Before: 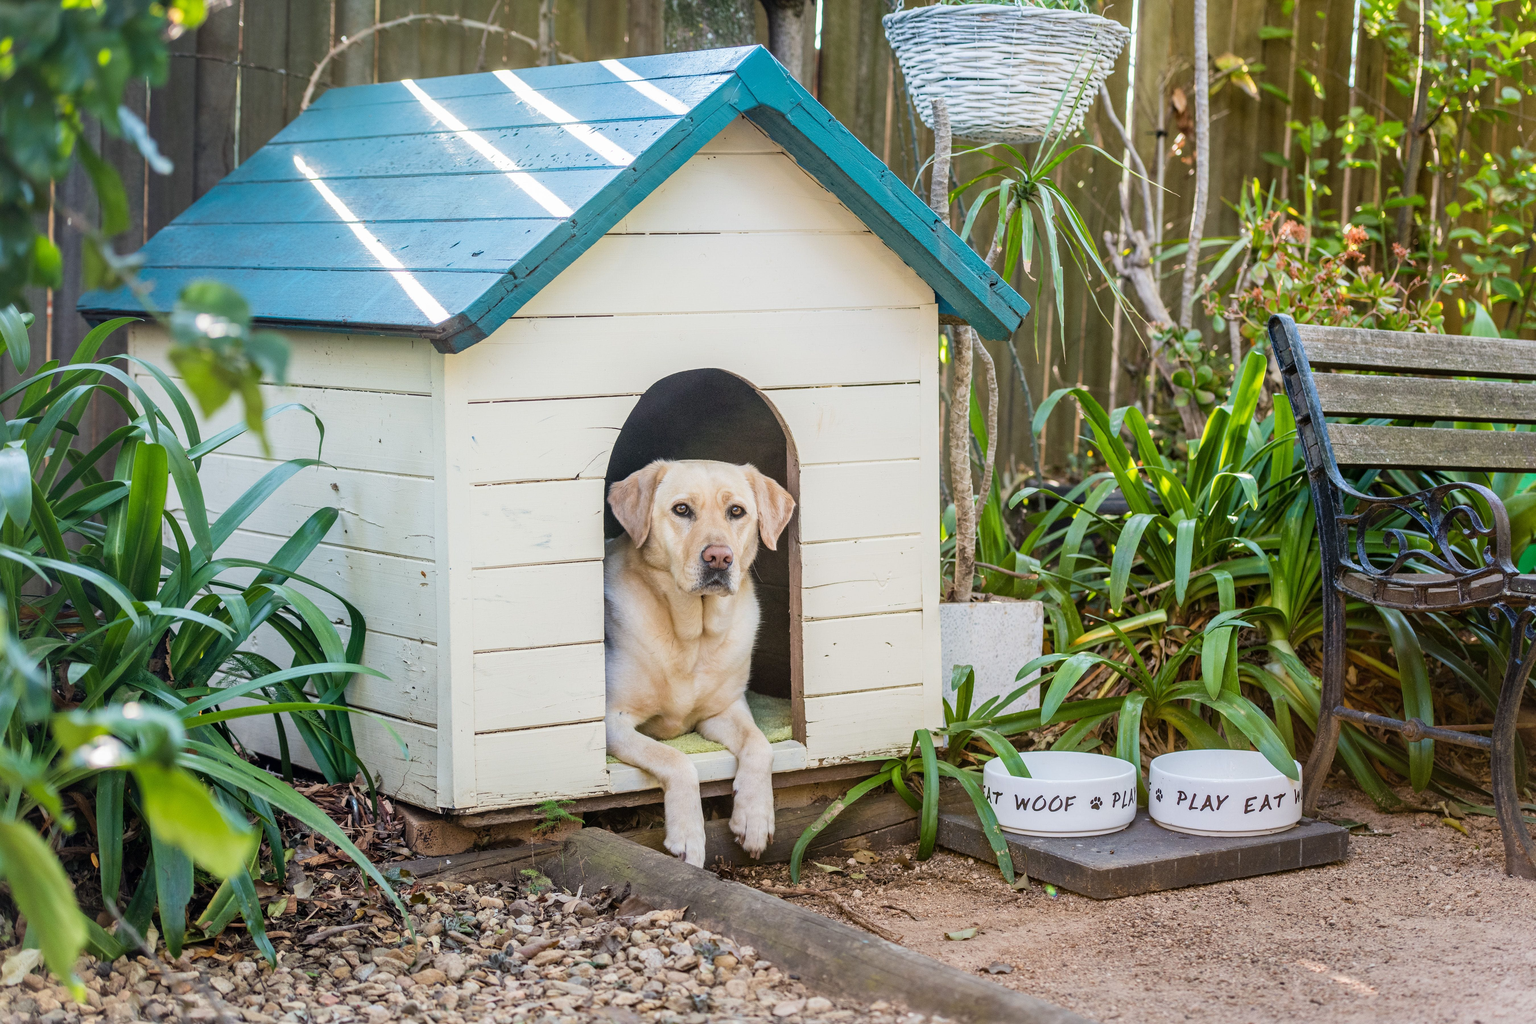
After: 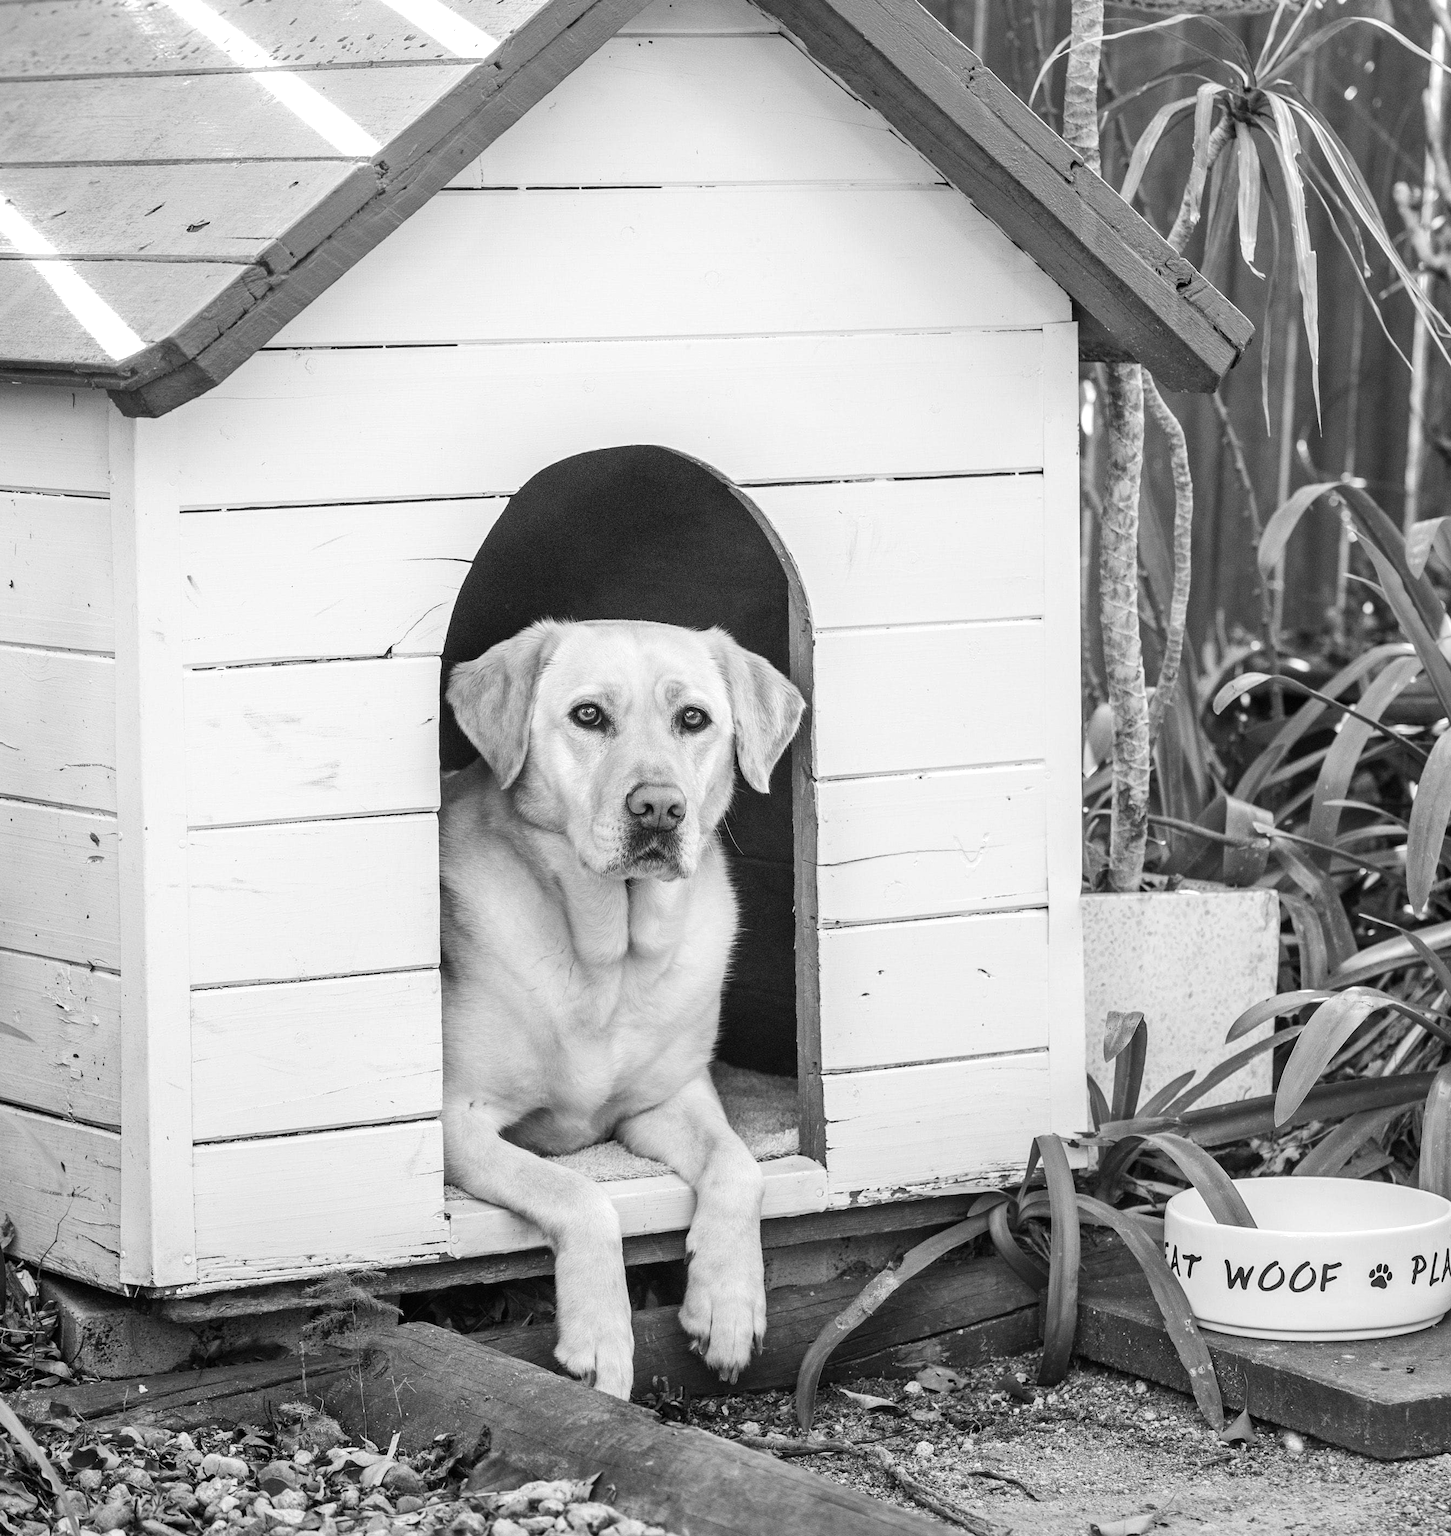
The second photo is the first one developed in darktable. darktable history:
monochrome: a 16.06, b 15.48, size 1
crop and rotate: angle 0.02°, left 24.353%, top 13.219%, right 26.156%, bottom 8.224%
tone equalizer: -8 EV -0.417 EV, -7 EV -0.389 EV, -6 EV -0.333 EV, -5 EV -0.222 EV, -3 EV 0.222 EV, -2 EV 0.333 EV, -1 EV 0.389 EV, +0 EV 0.417 EV, edges refinement/feathering 500, mask exposure compensation -1.57 EV, preserve details no
white balance: red 0.982, blue 1.018
